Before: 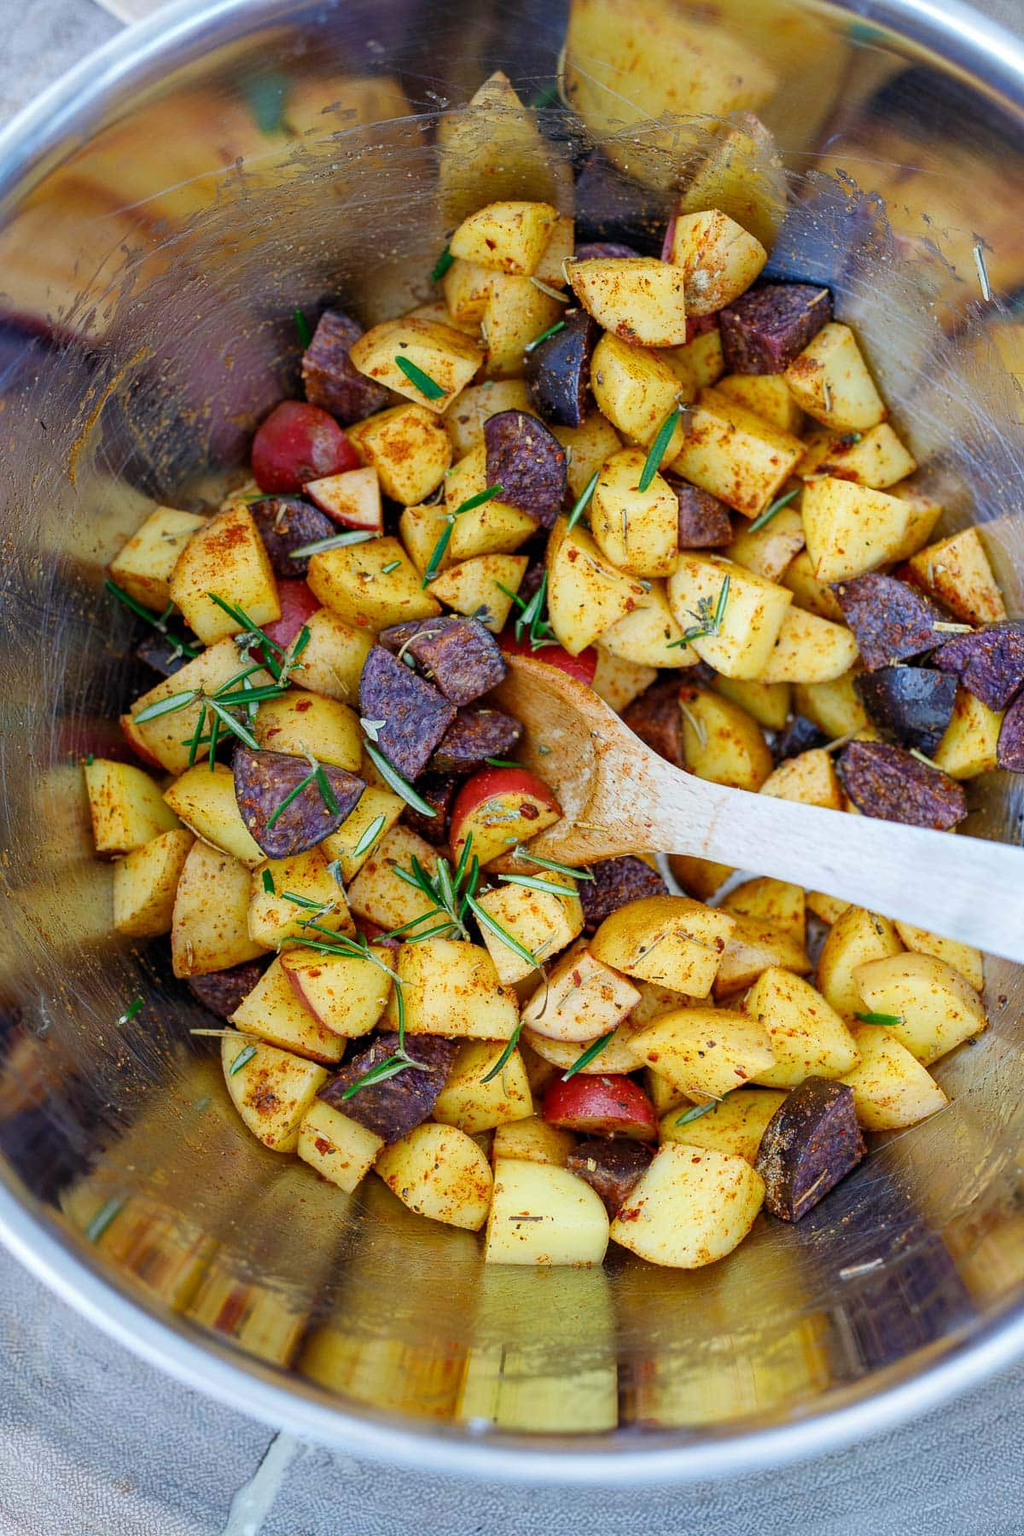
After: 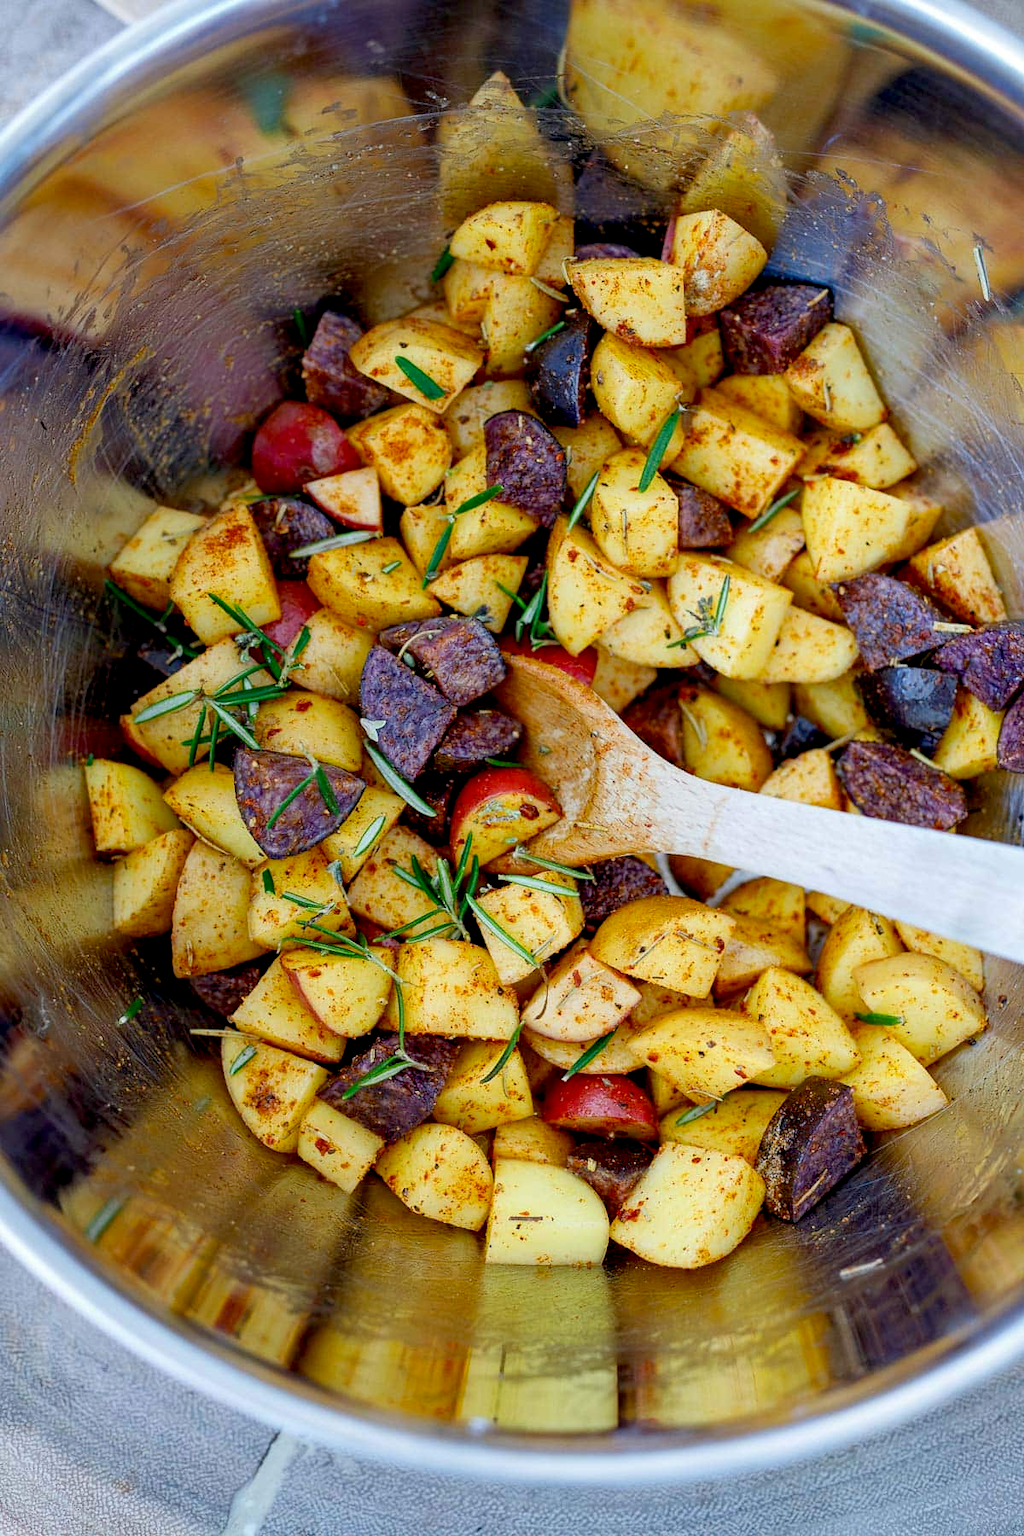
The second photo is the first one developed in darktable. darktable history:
exposure: black level correction 0.012, compensate highlight preservation false
